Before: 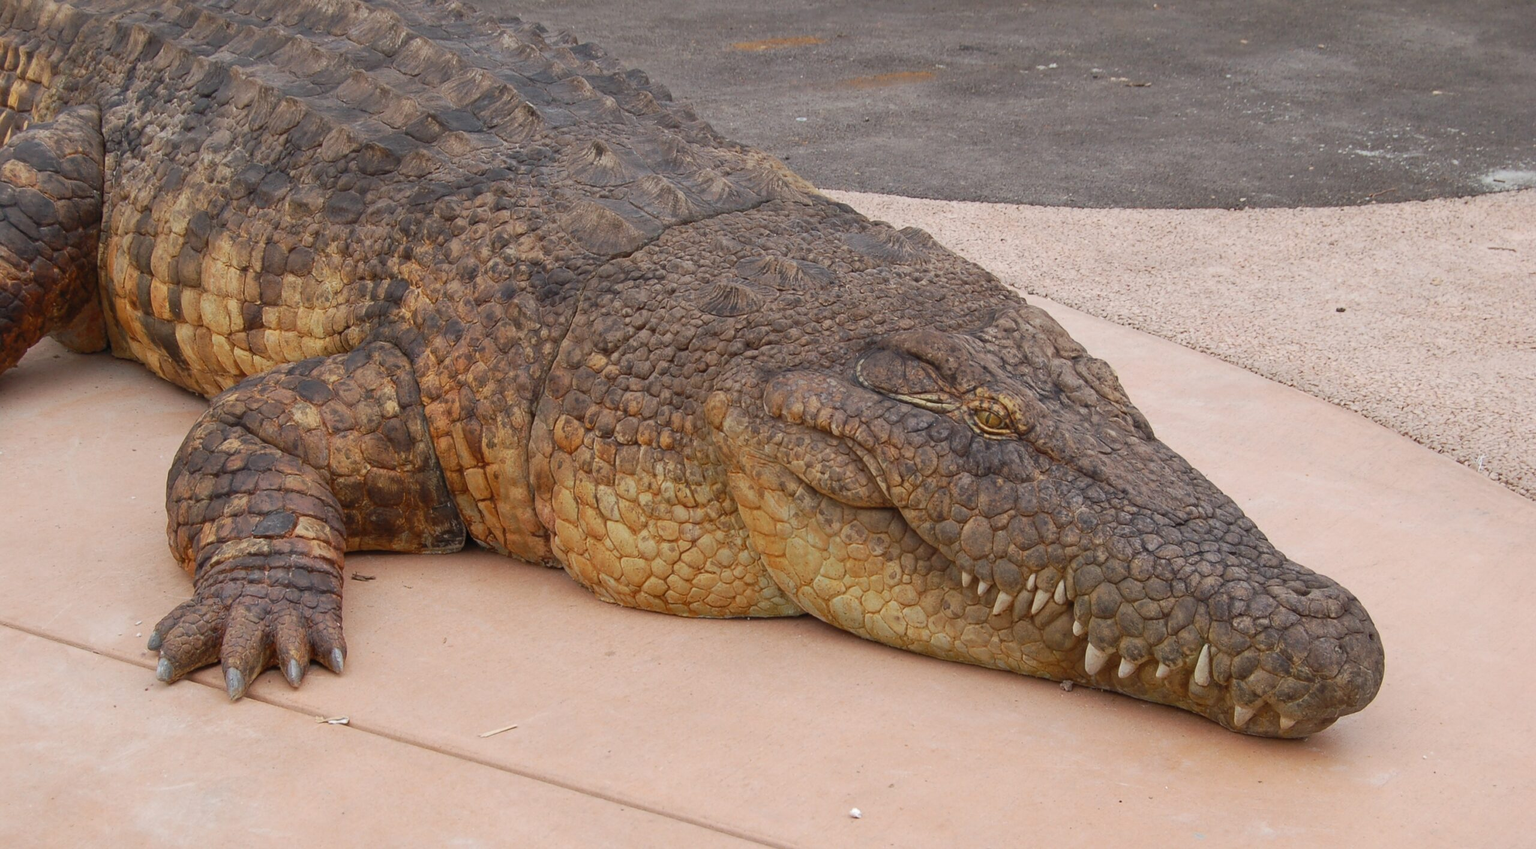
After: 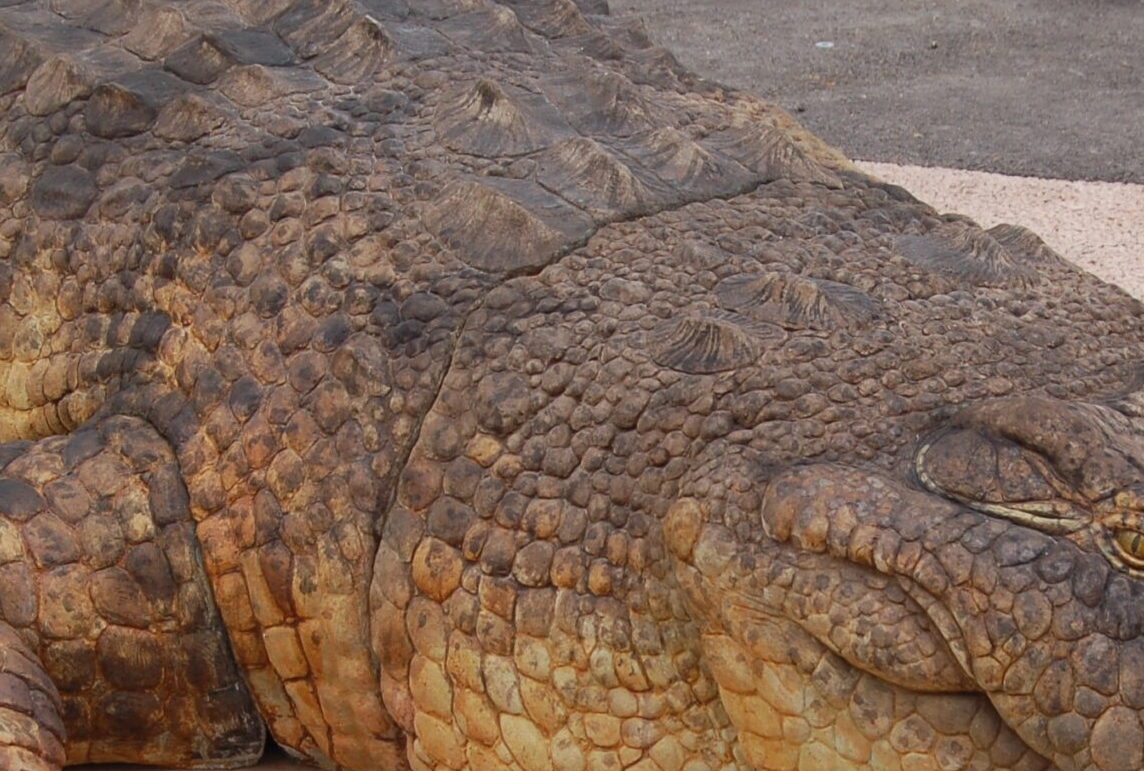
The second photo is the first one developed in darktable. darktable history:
crop: left 19.979%, top 10.901%, right 35.299%, bottom 34.58%
